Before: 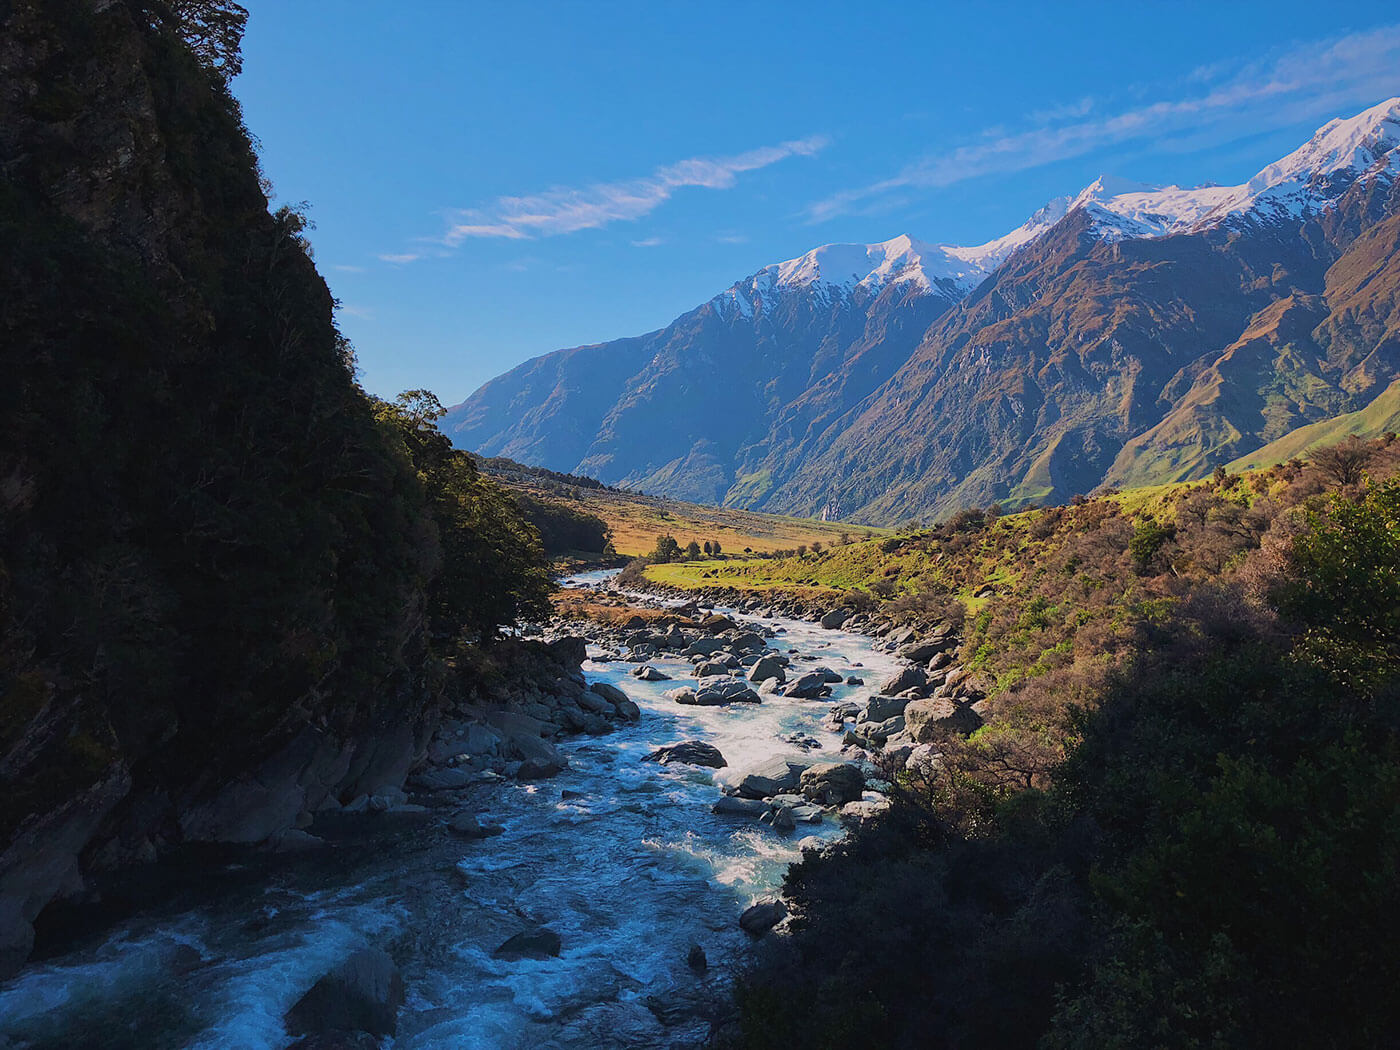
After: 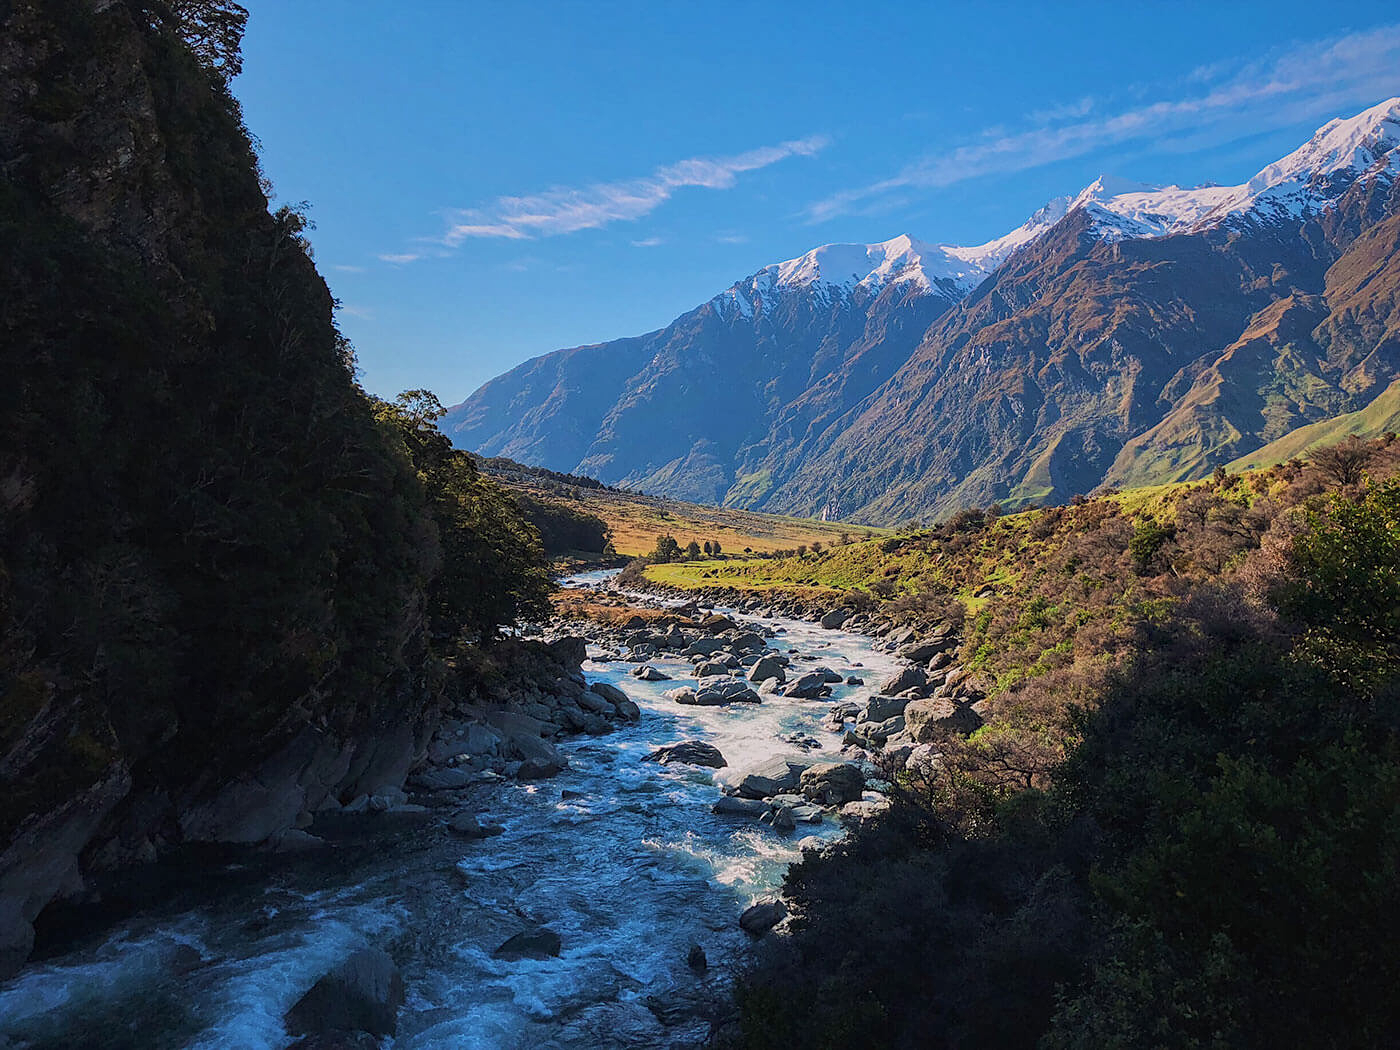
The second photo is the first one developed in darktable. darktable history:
sharpen: amount 0.204
local contrast: on, module defaults
